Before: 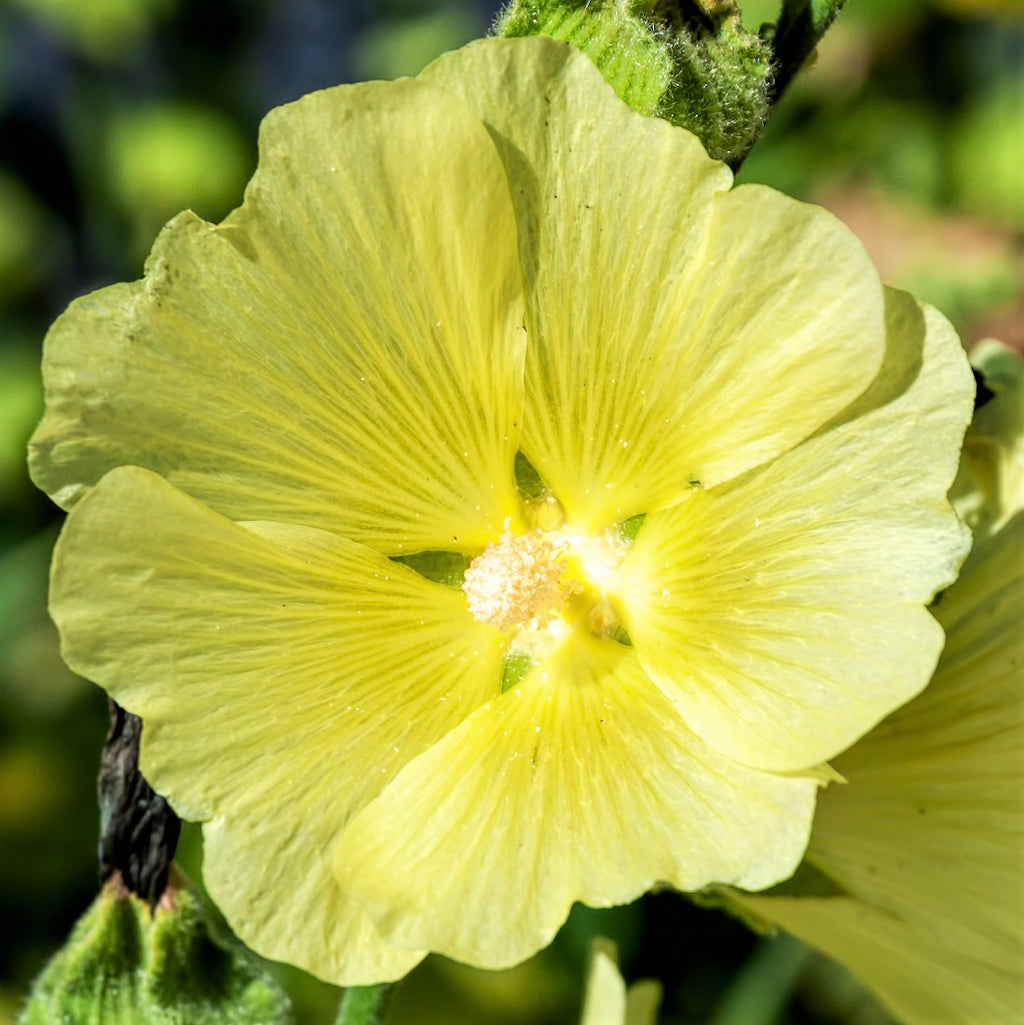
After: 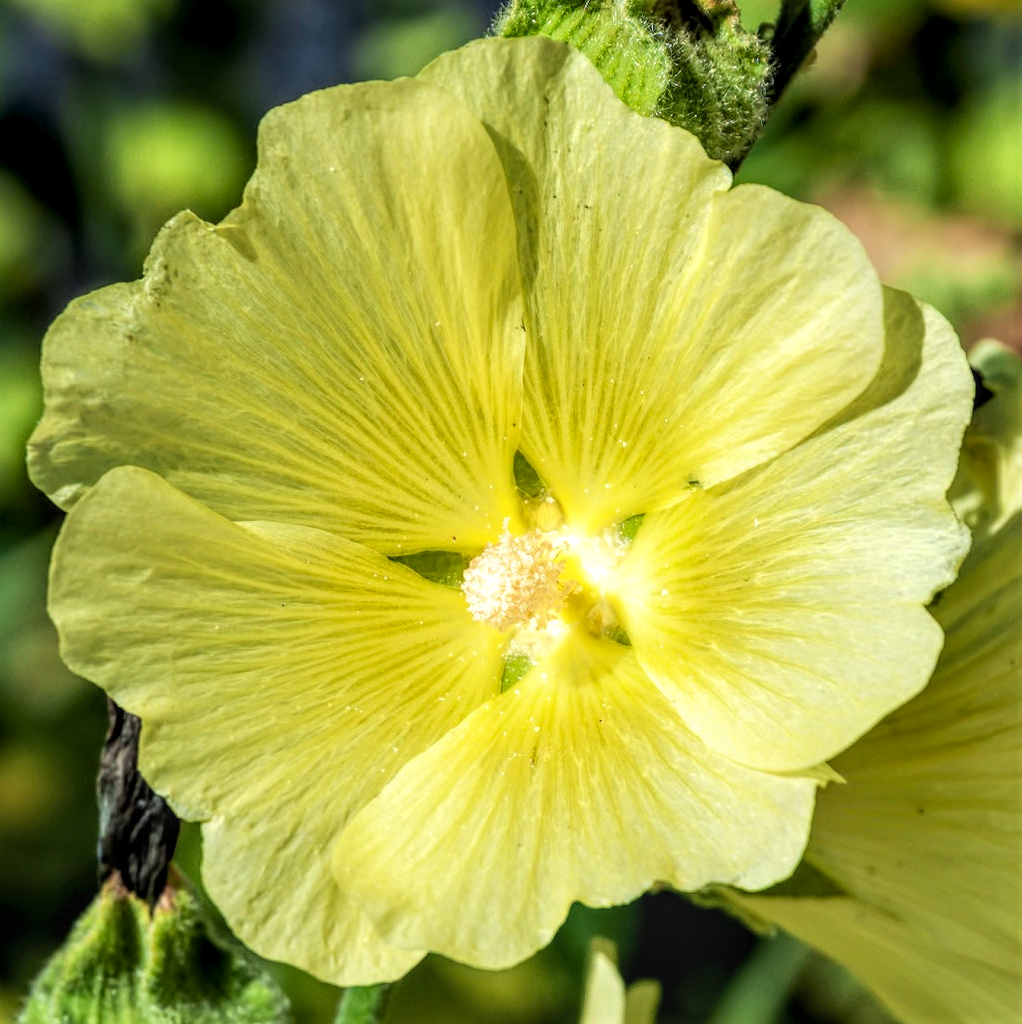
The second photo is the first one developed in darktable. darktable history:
local contrast: on, module defaults
crop and rotate: left 0.153%, bottom 0.009%
